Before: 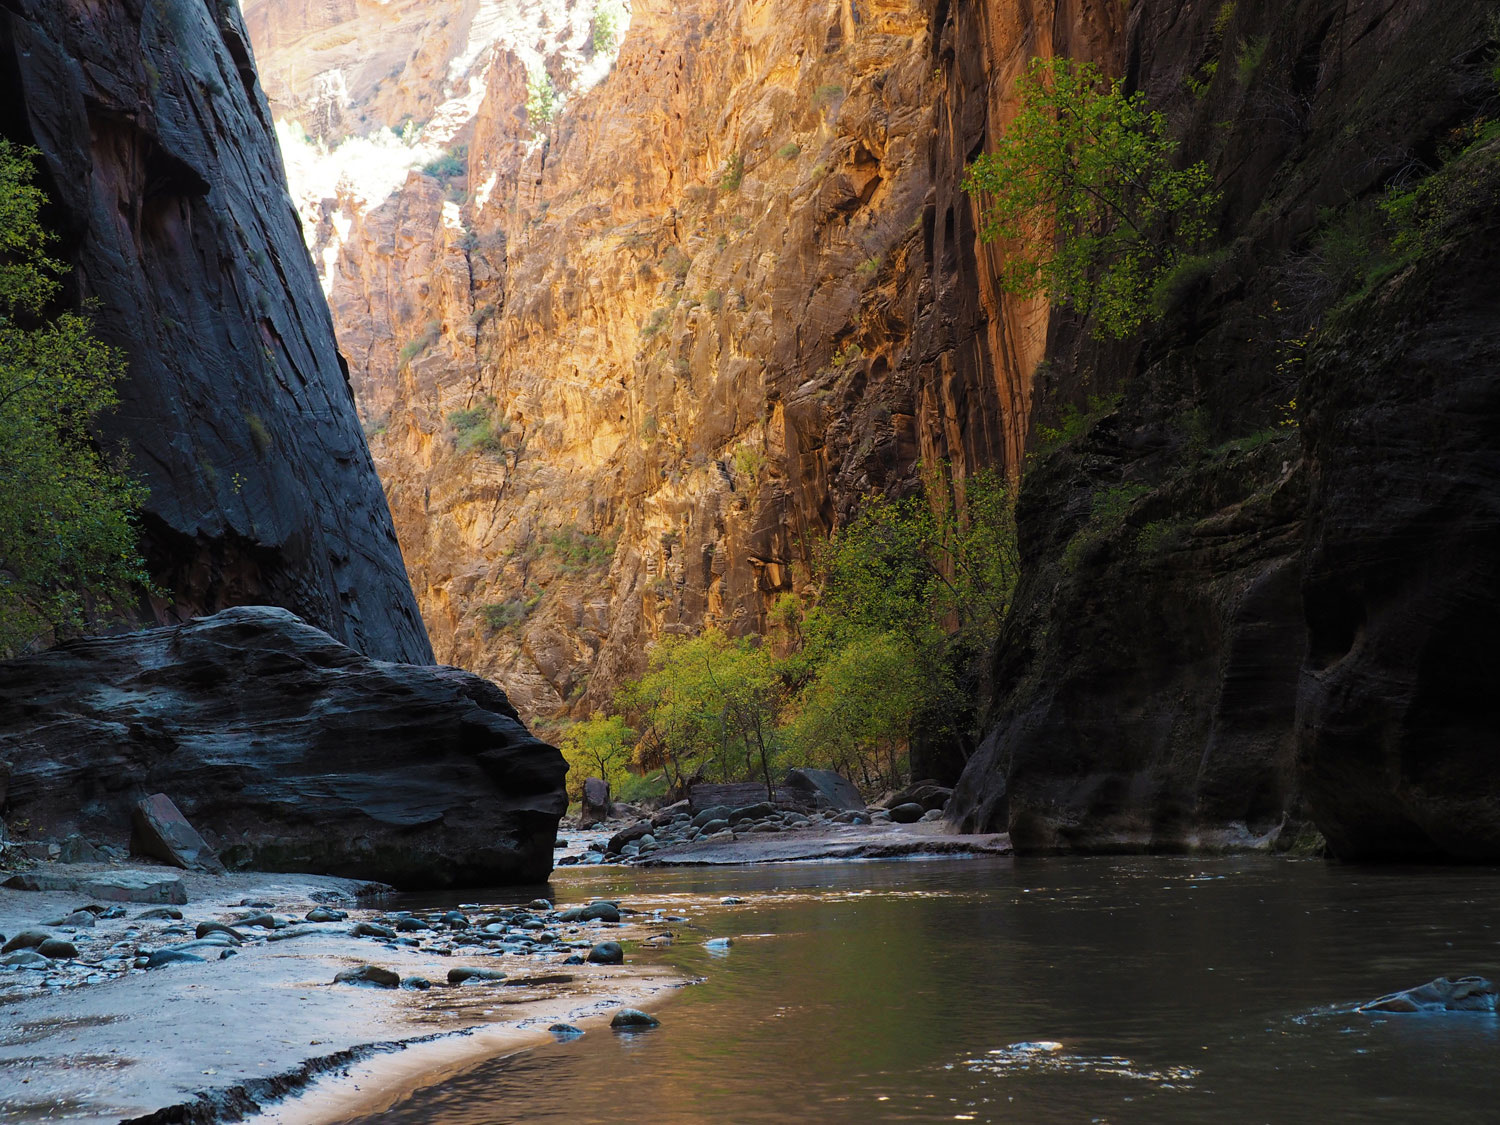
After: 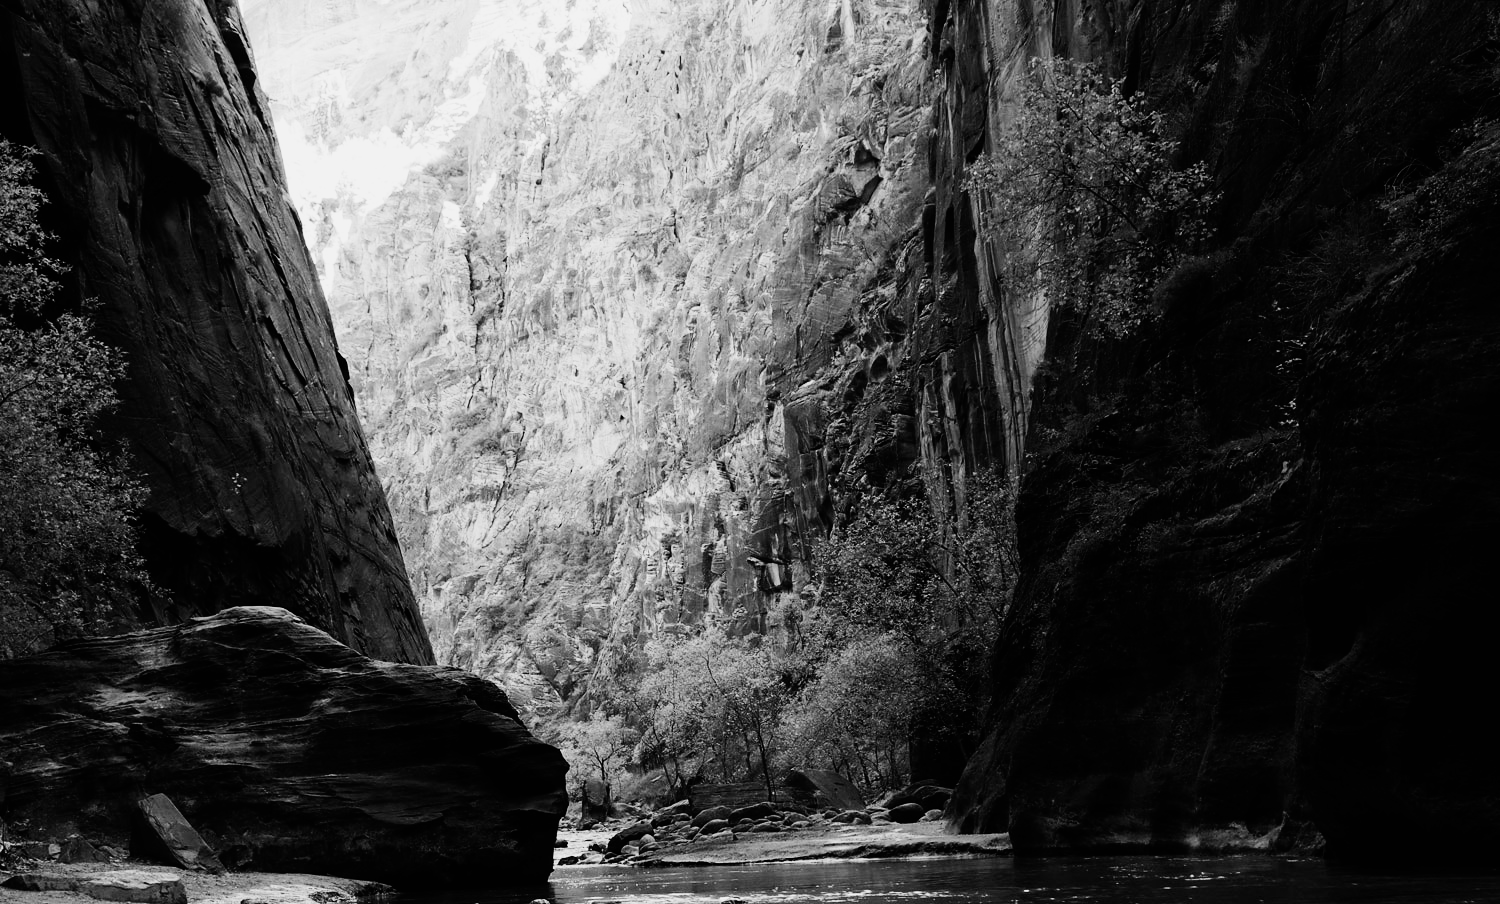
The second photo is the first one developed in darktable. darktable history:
monochrome: on, module defaults
crop: bottom 19.644%
exposure: black level correction 0, exposure 0.5 EV, compensate exposure bias true, compensate highlight preservation false
sigmoid: contrast 2, skew -0.2, preserve hue 0%, red attenuation 0.1, red rotation 0.035, green attenuation 0.1, green rotation -0.017, blue attenuation 0.15, blue rotation -0.052, base primaries Rec2020
